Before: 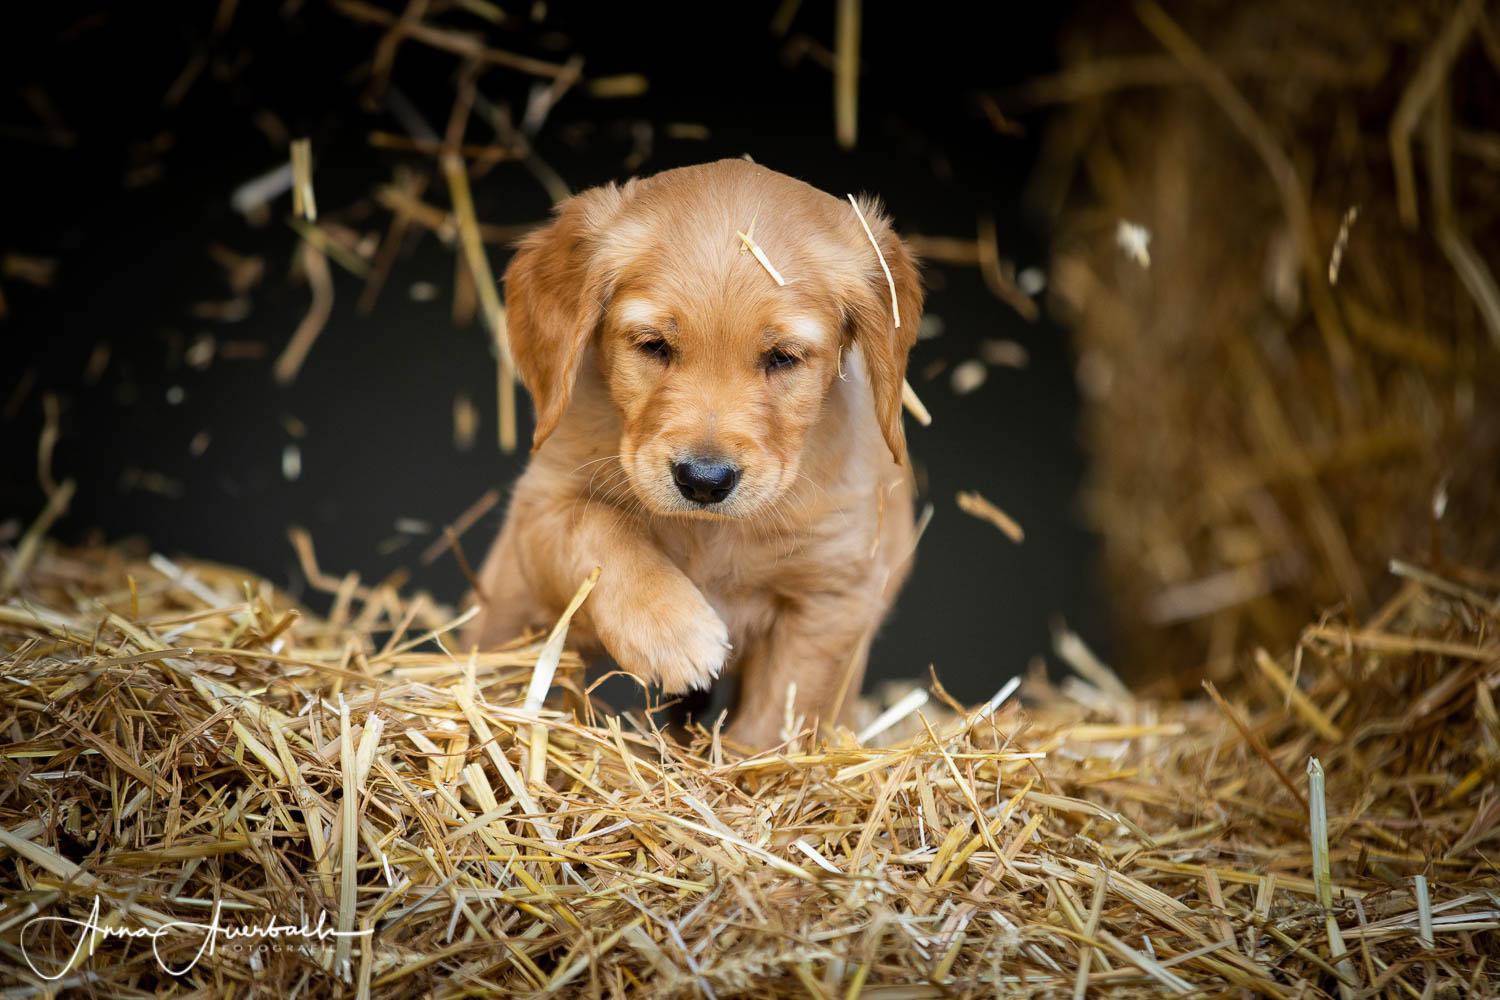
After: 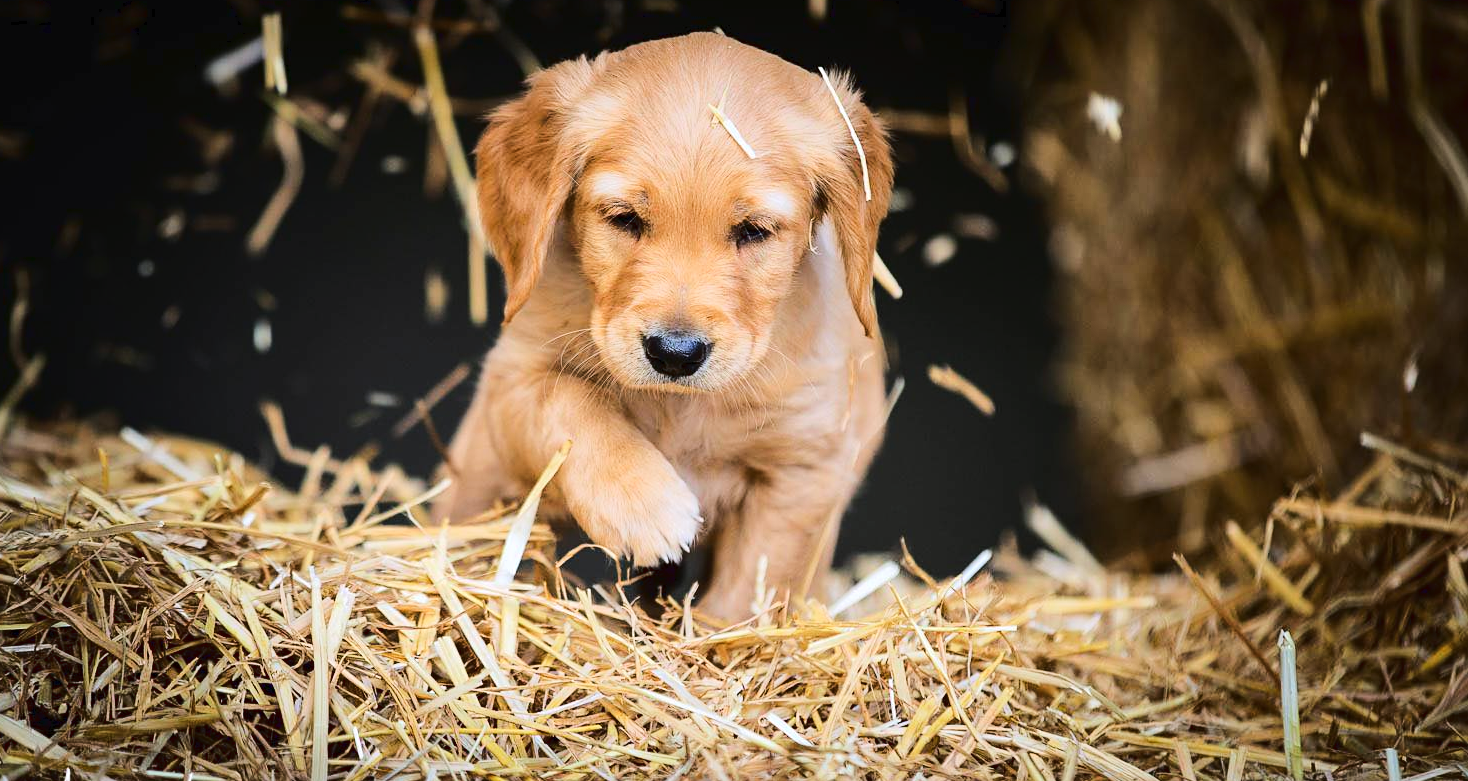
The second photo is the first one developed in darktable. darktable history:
tone curve: curves: ch0 [(0, 0) (0.003, 0.023) (0.011, 0.029) (0.025, 0.037) (0.044, 0.047) (0.069, 0.057) (0.1, 0.075) (0.136, 0.103) (0.177, 0.145) (0.224, 0.193) (0.277, 0.266) (0.335, 0.362) (0.399, 0.473) (0.468, 0.569) (0.543, 0.655) (0.623, 0.73) (0.709, 0.804) (0.801, 0.874) (0.898, 0.924) (1, 1)], color space Lab, linked channels, preserve colors none
crop and rotate: left 1.965%, top 12.783%, right 0.148%, bottom 9.026%
sharpen: amount 0.216
color calibration: illuminant as shot in camera, x 0.358, y 0.373, temperature 4628.91 K
